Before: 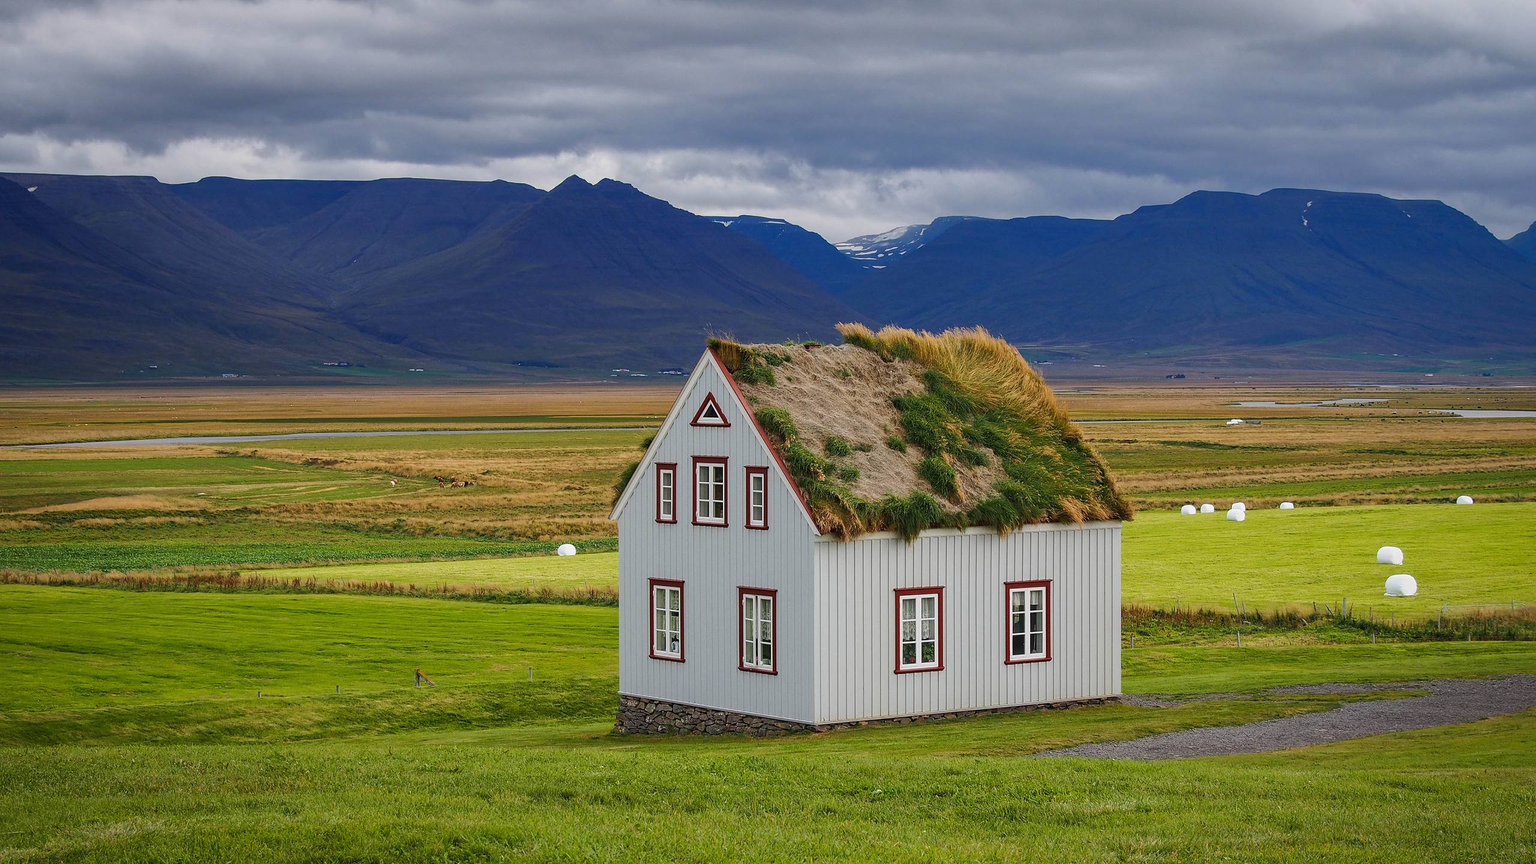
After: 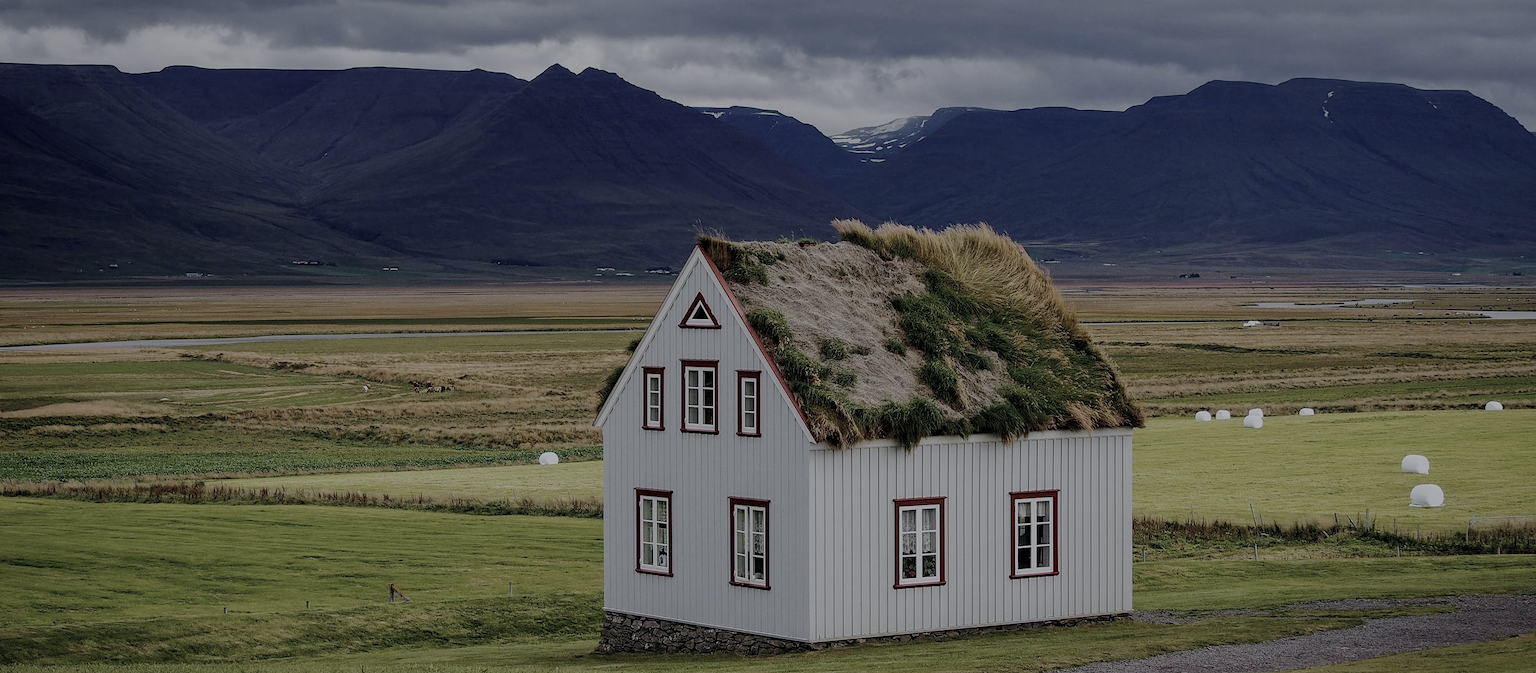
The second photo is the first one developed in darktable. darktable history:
filmic rgb: middle gray luminance 30%, black relative exposure -9 EV, white relative exposure 7 EV, threshold 6 EV, target black luminance 0%, hardness 2.94, latitude 2.04%, contrast 0.963, highlights saturation mix 5%, shadows ↔ highlights balance 12.16%, add noise in highlights 0, preserve chrominance no, color science v3 (2019), use custom middle-gray values true, iterations of high-quality reconstruction 0, contrast in highlights soft, enable highlight reconstruction true
white balance: red 0.984, blue 1.059
color zones: curves: ch0 [(0, 0.6) (0.129, 0.508) (0.193, 0.483) (0.429, 0.5) (0.571, 0.5) (0.714, 0.5) (0.857, 0.5) (1, 0.6)]; ch1 [(0, 0.481) (0.112, 0.245) (0.213, 0.223) (0.429, 0.233) (0.571, 0.231) (0.683, 0.242) (0.857, 0.296) (1, 0.481)]
crop and rotate: left 2.991%, top 13.302%, right 1.981%, bottom 12.636%
